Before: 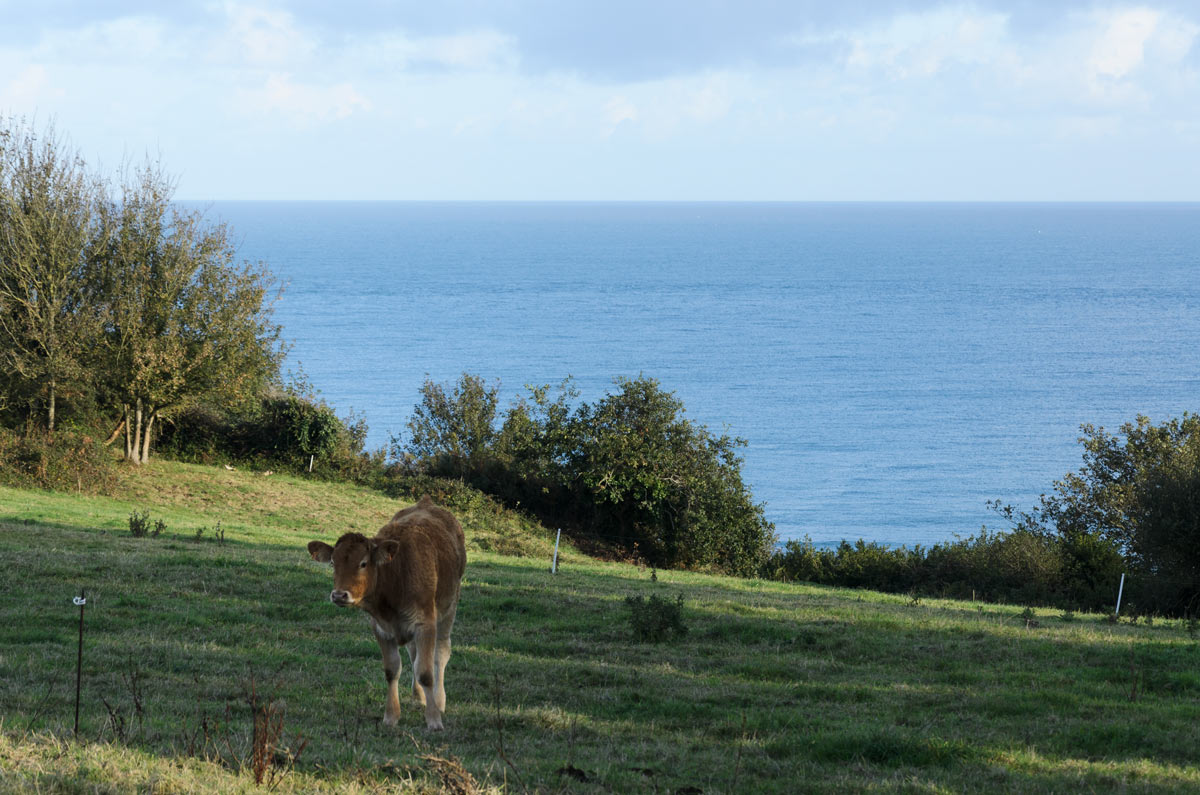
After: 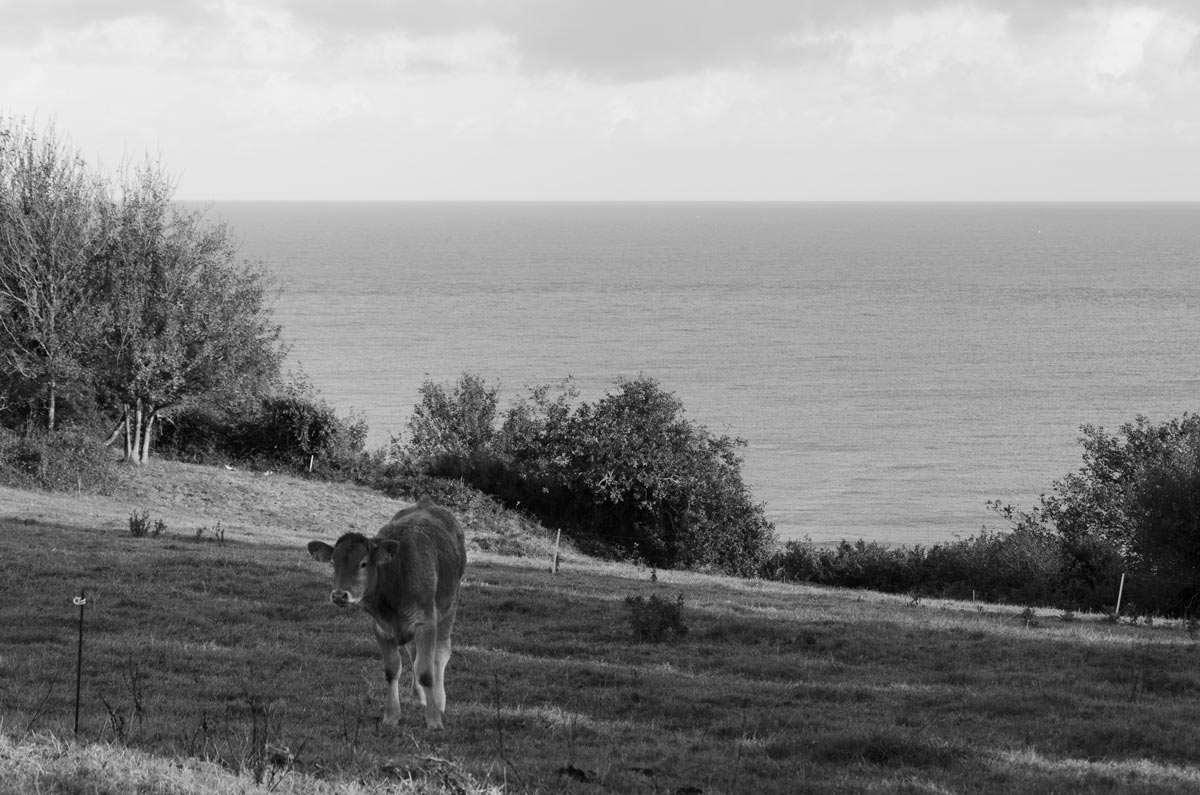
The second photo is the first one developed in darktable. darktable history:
white balance: emerald 1
monochrome: on, module defaults
color correction: highlights b* 3
tone equalizer: on, module defaults
